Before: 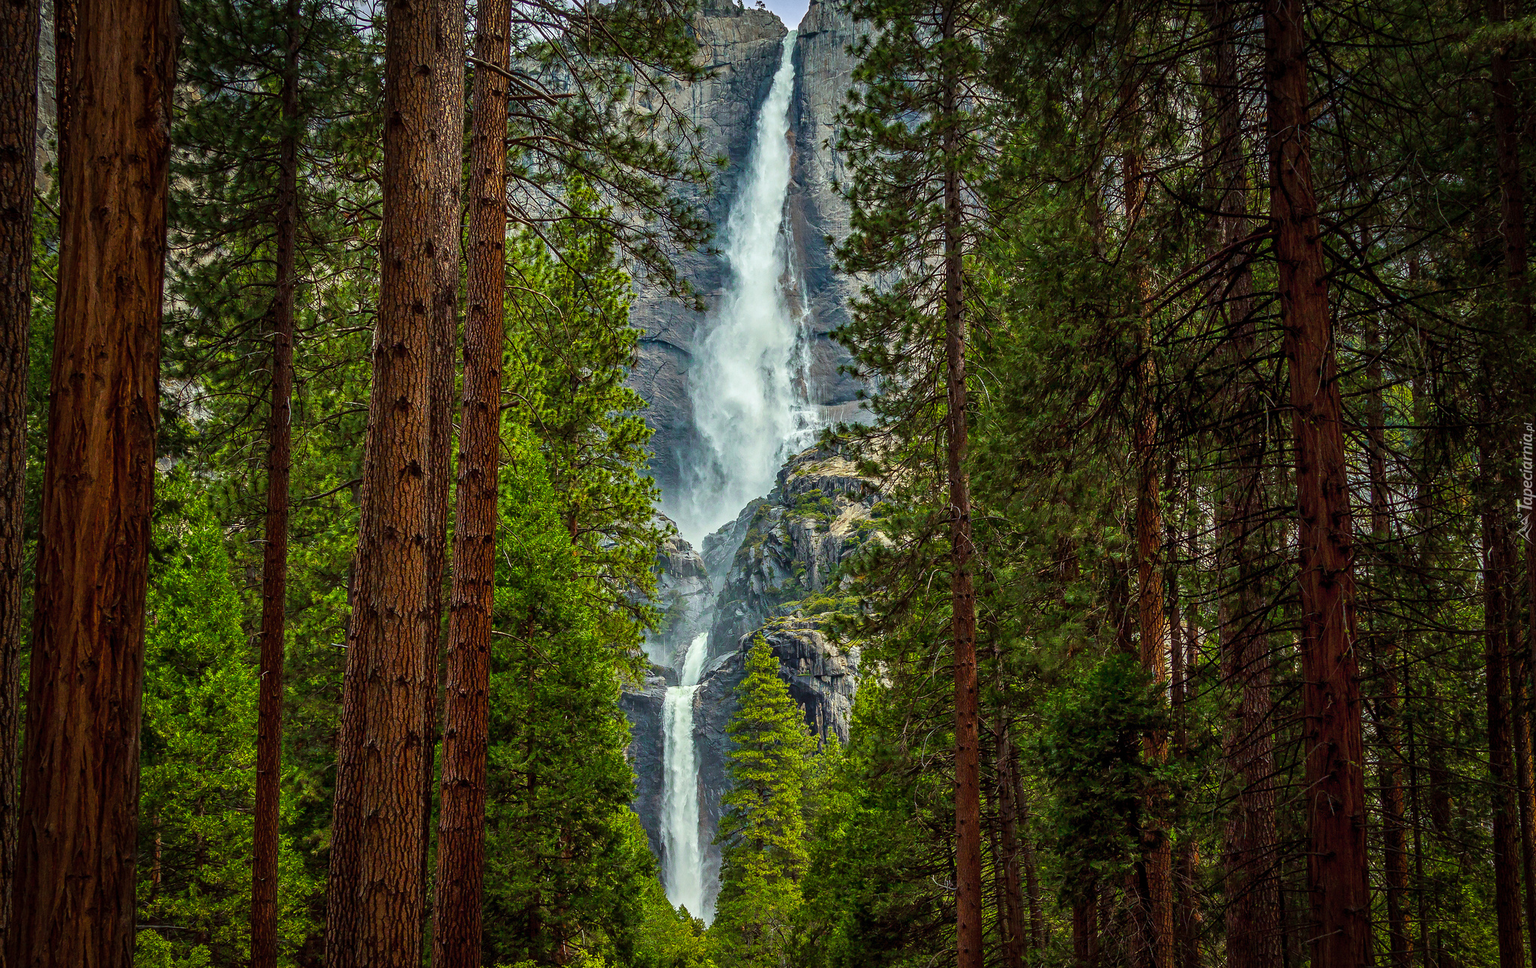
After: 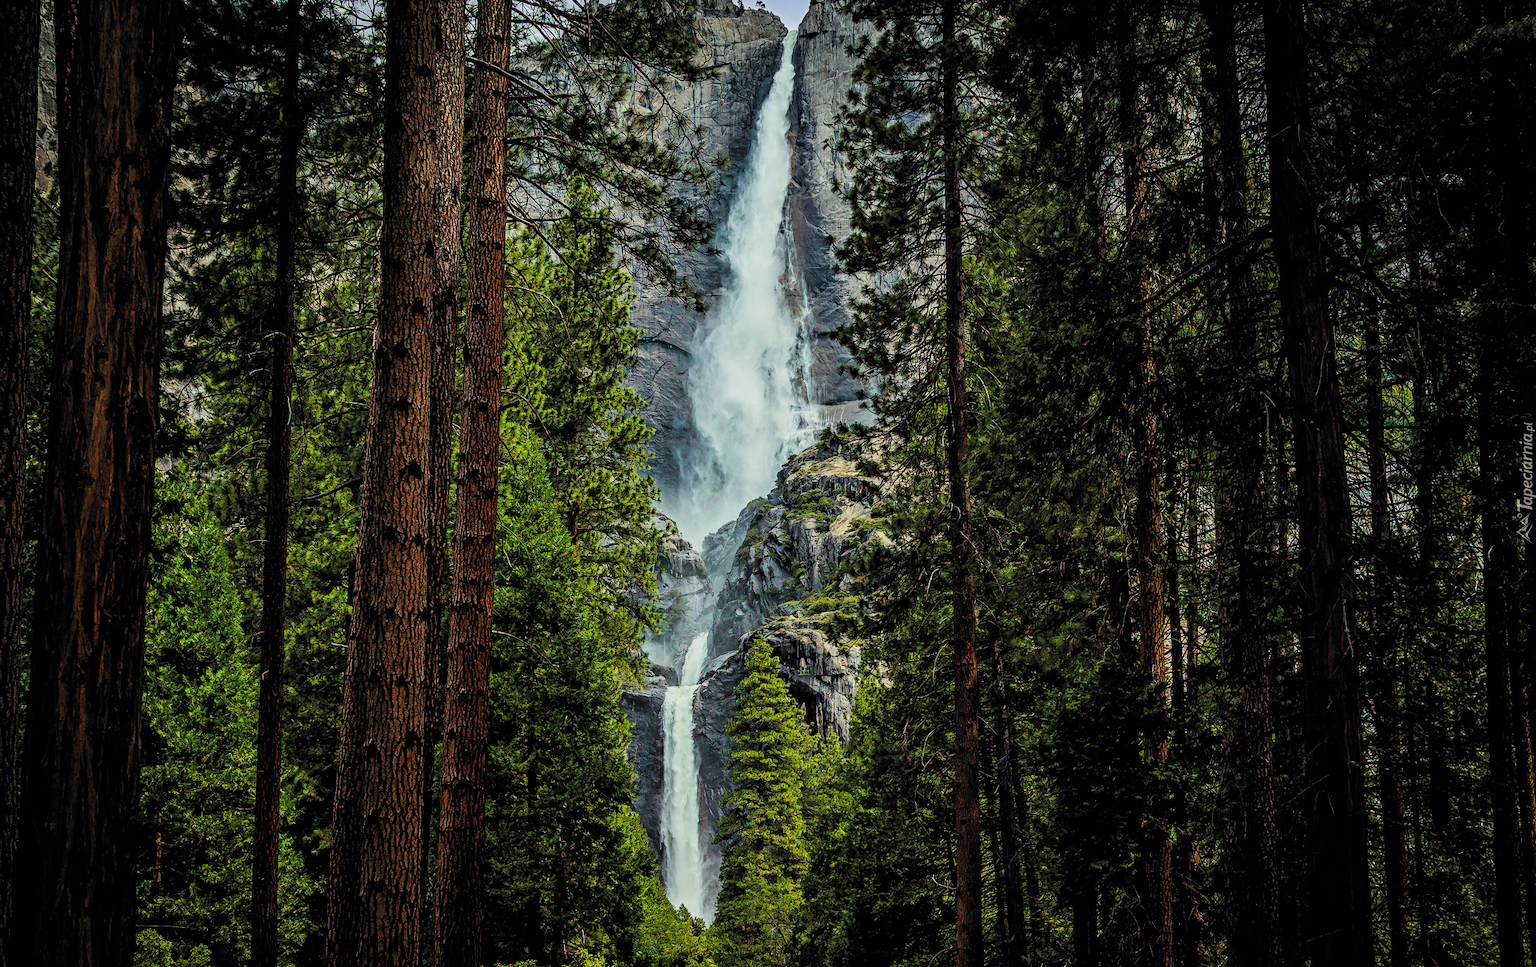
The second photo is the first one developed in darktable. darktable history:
filmic rgb: black relative exposure -5.05 EV, white relative exposure 3.96 EV, threshold 3.06 EV, hardness 2.91, contrast 1.297, highlights saturation mix -28.54%, color science v6 (2022), enable highlight reconstruction true
